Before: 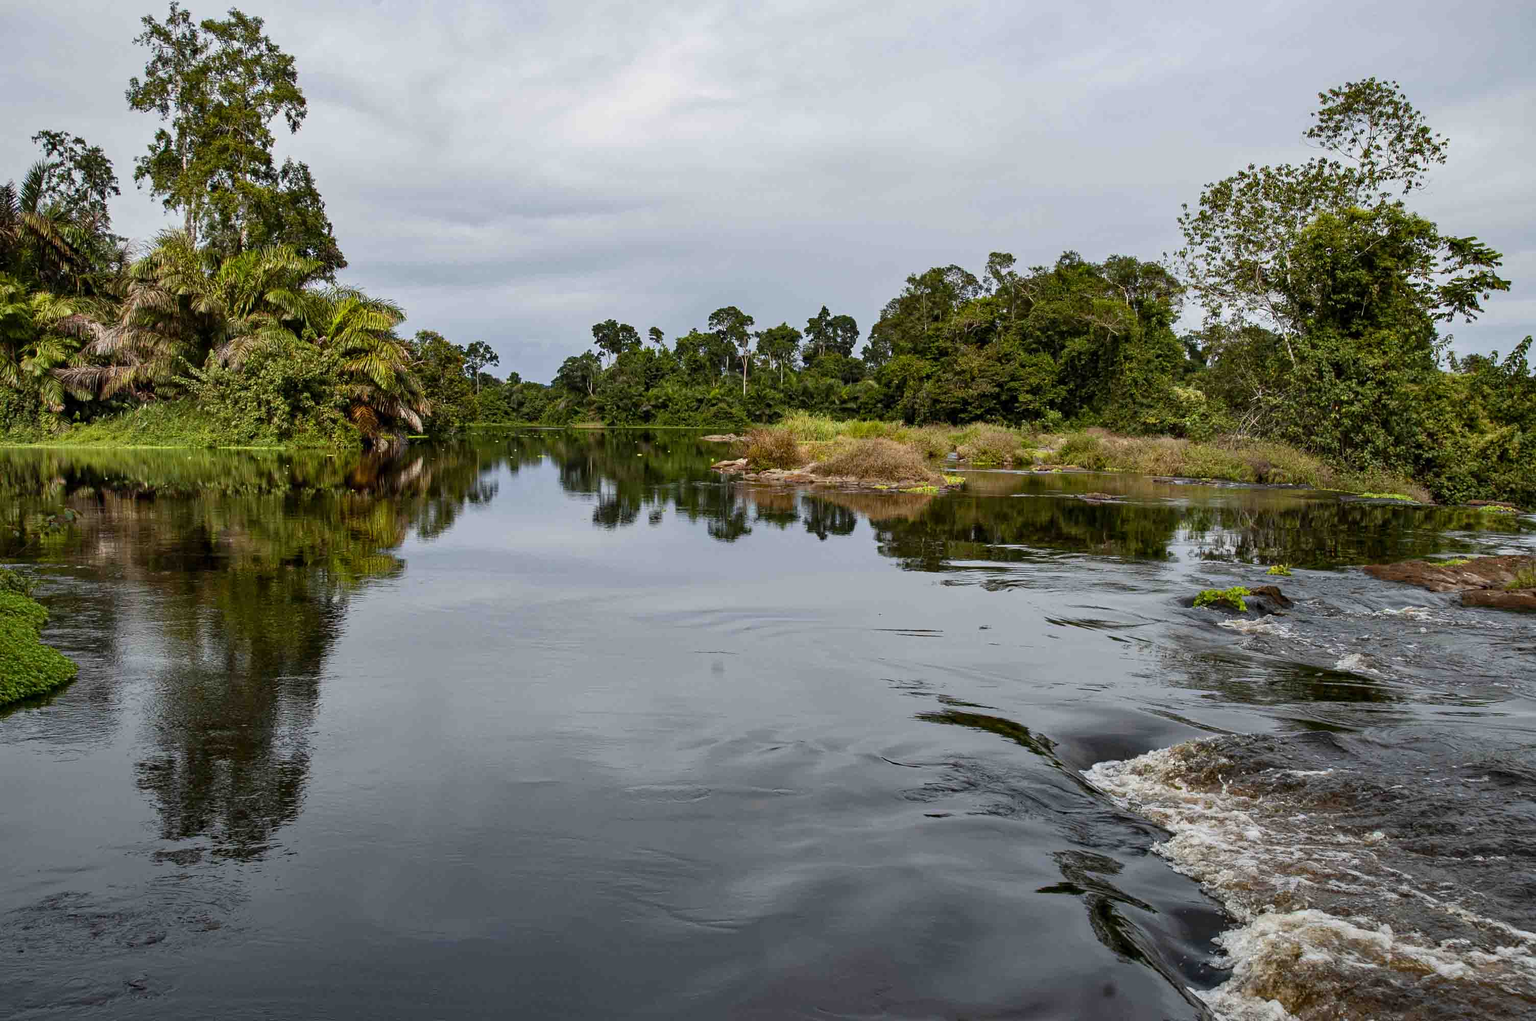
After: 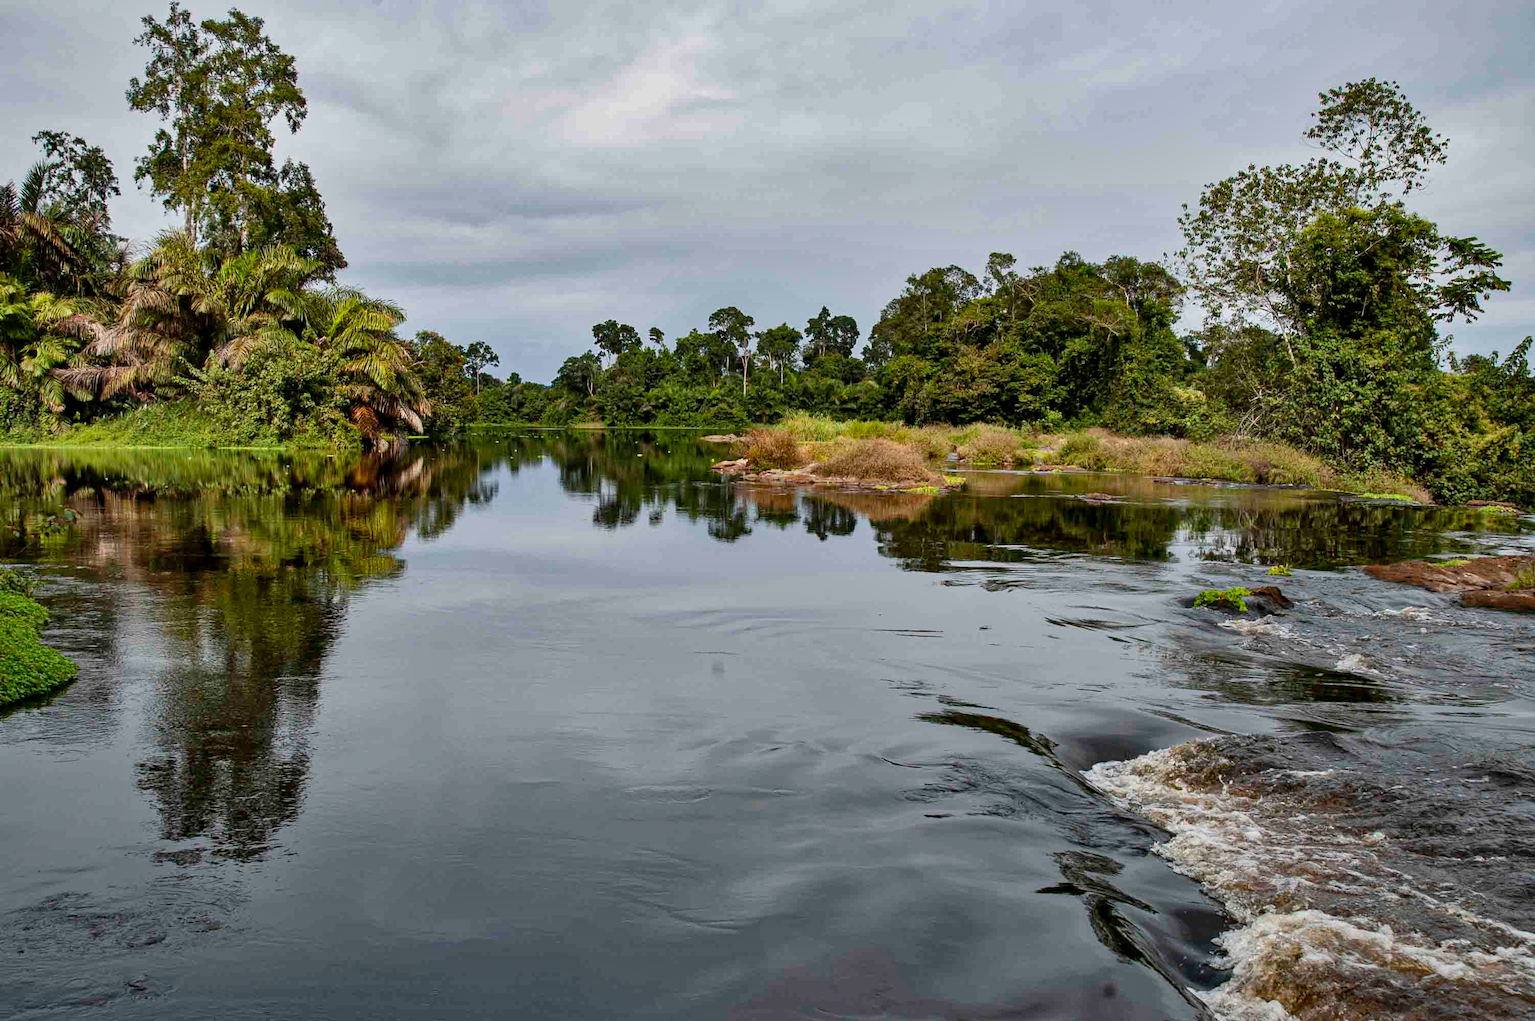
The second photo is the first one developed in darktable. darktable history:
local contrast: mode bilateral grid, contrast 15, coarseness 36, detail 105%, midtone range 0.2
shadows and highlights: low approximation 0.01, soften with gaussian
